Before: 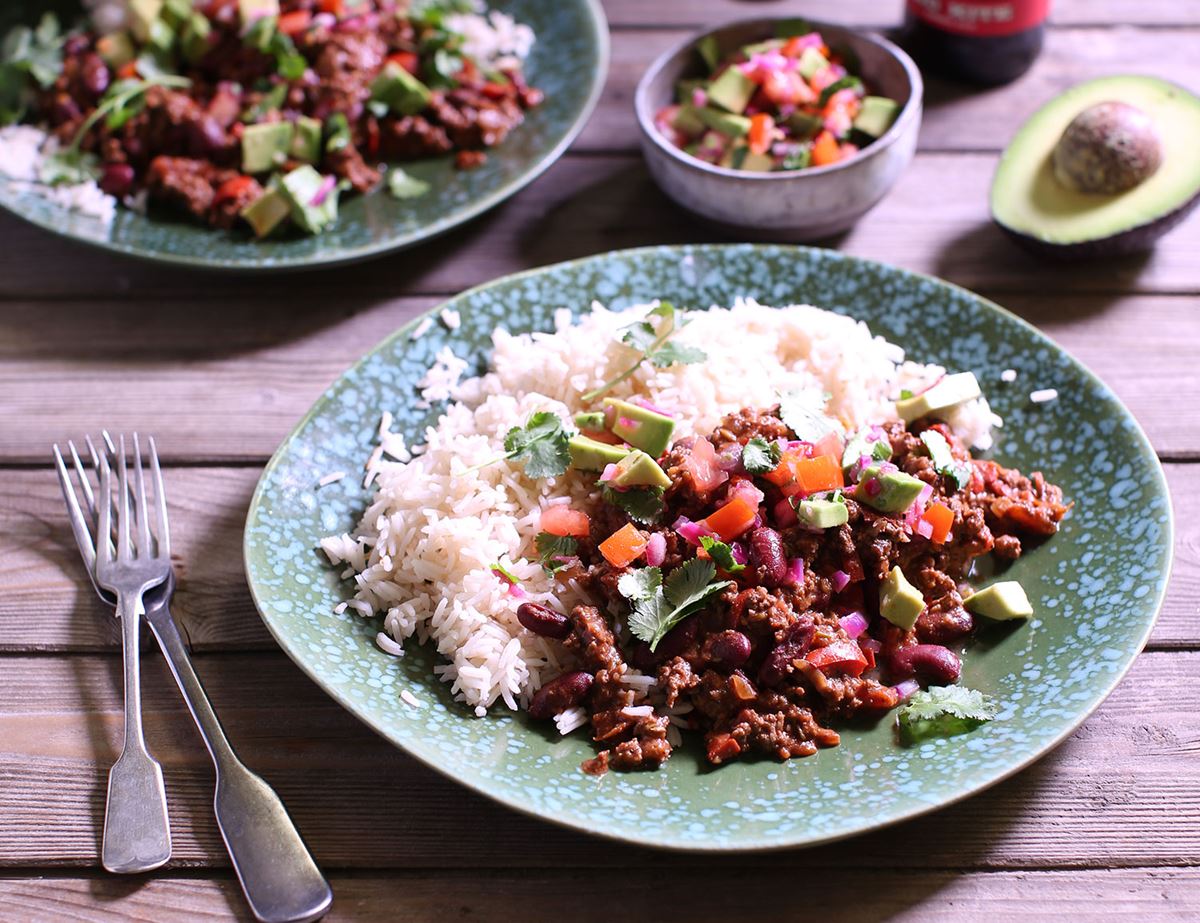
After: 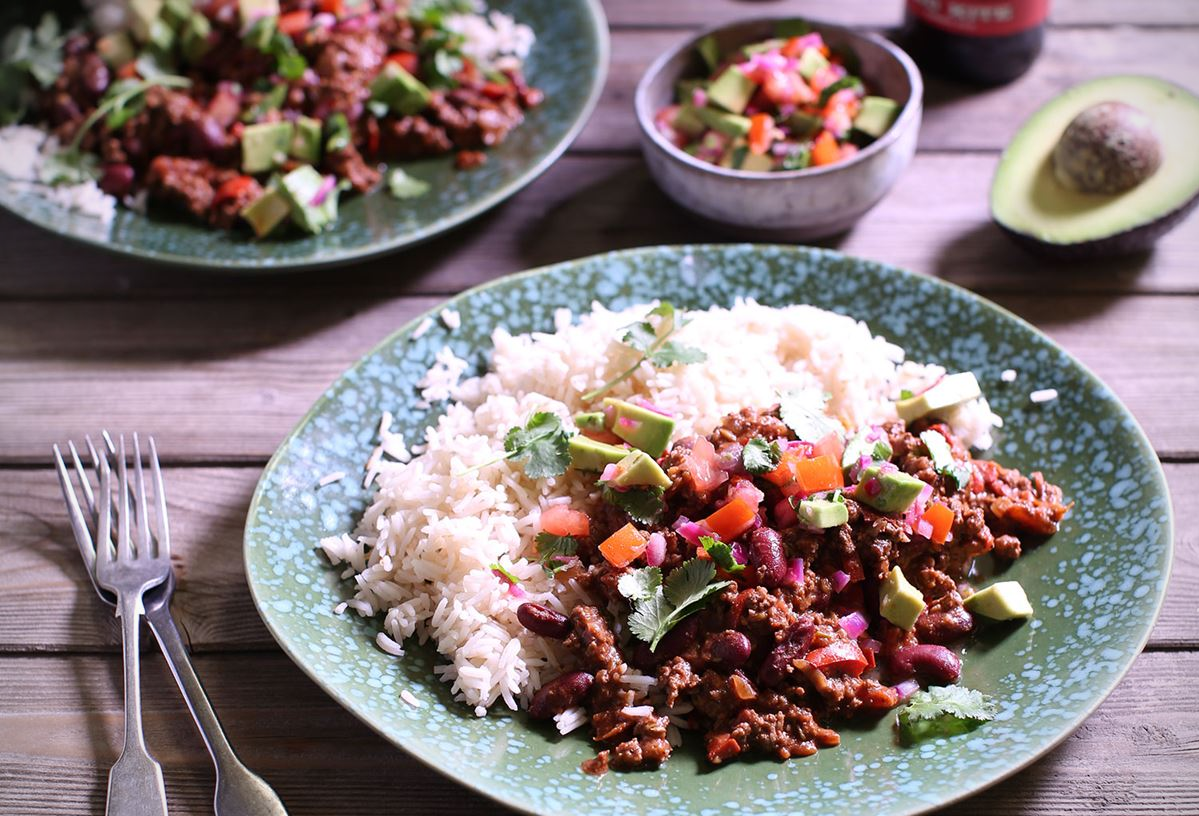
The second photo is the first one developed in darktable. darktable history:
crop and rotate: top 0%, bottom 11.49%
vignetting: on, module defaults
